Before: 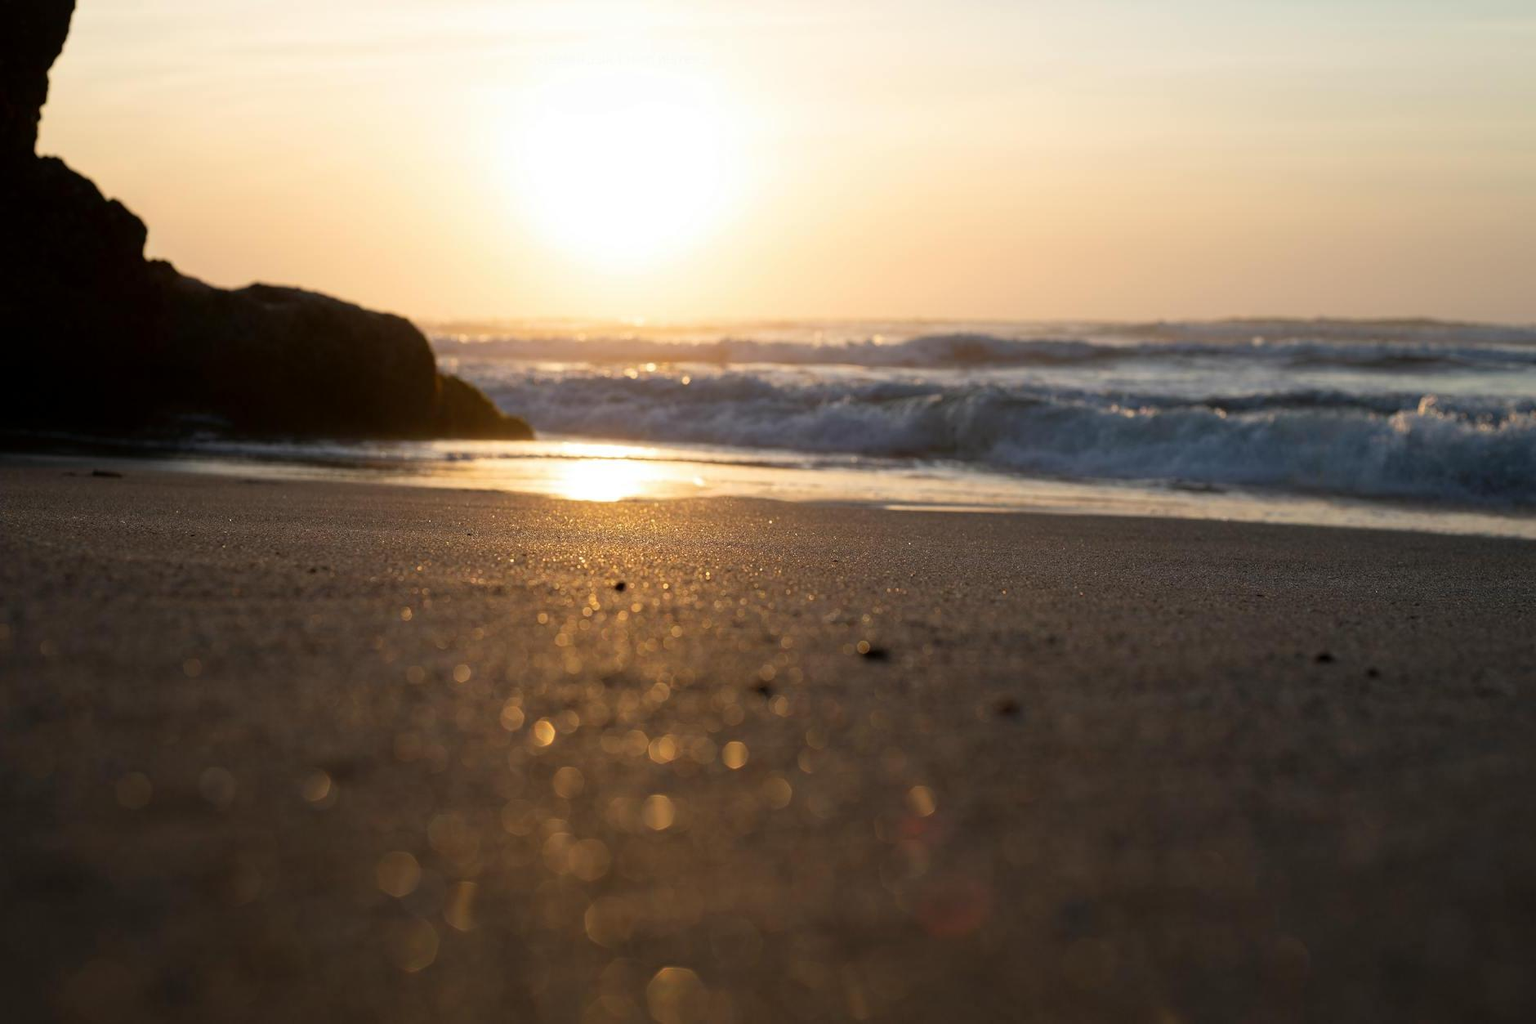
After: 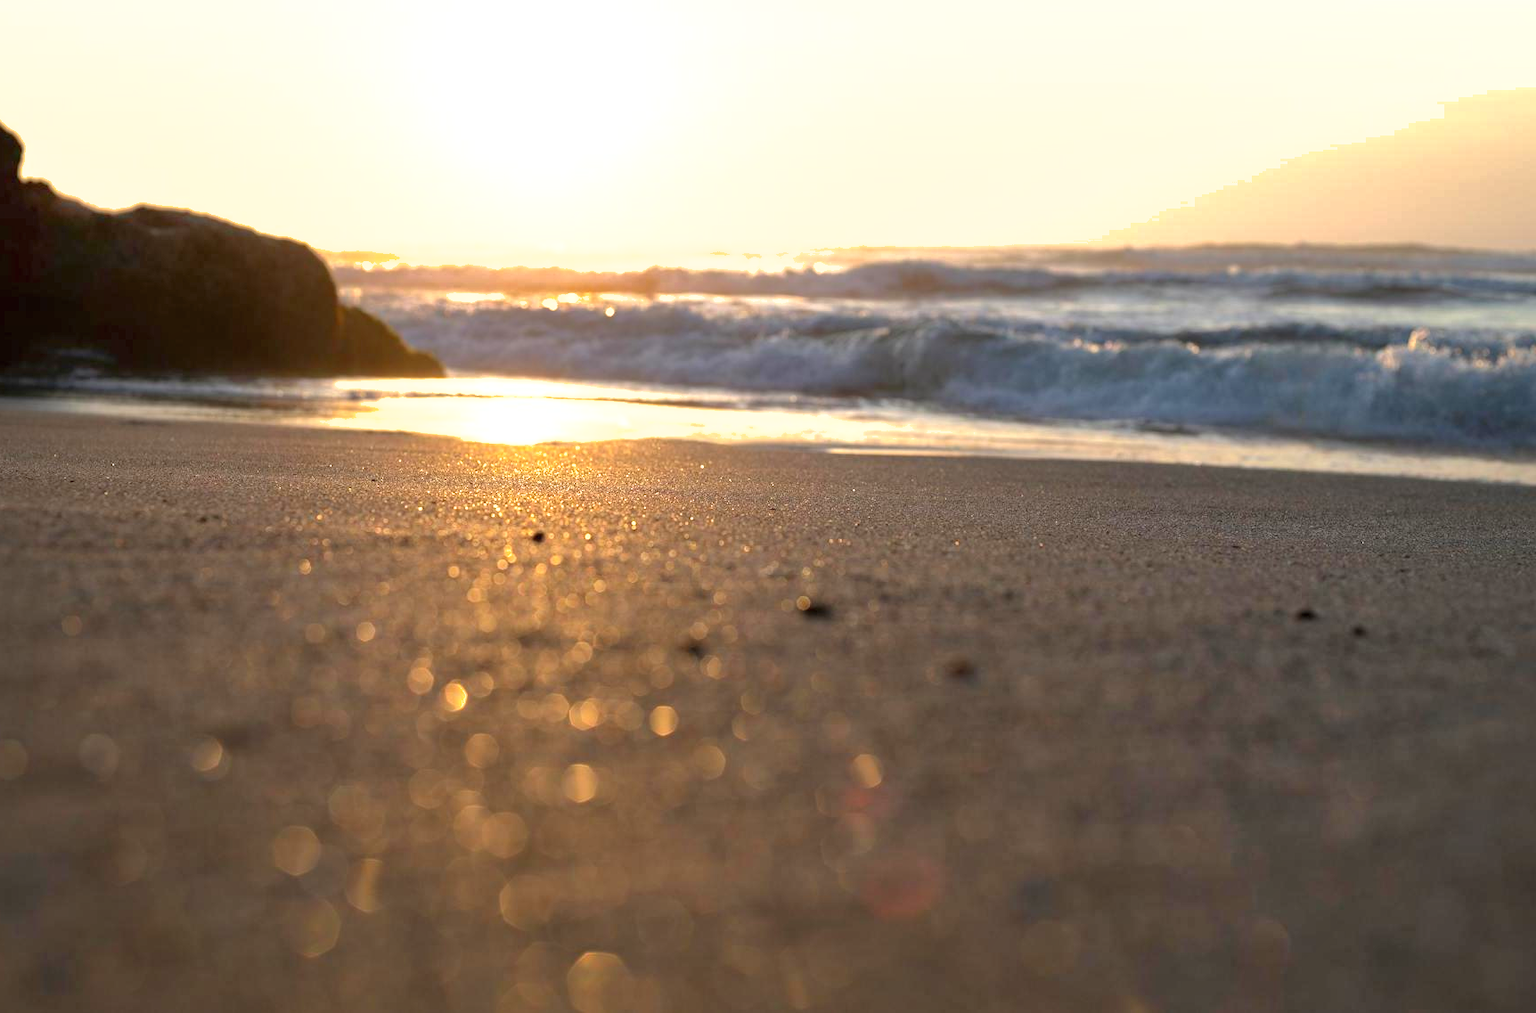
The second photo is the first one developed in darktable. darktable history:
exposure: black level correction 0, exposure 1 EV, compensate highlight preservation false
shadows and highlights: on, module defaults
crop and rotate: left 8.262%, top 9.226%
